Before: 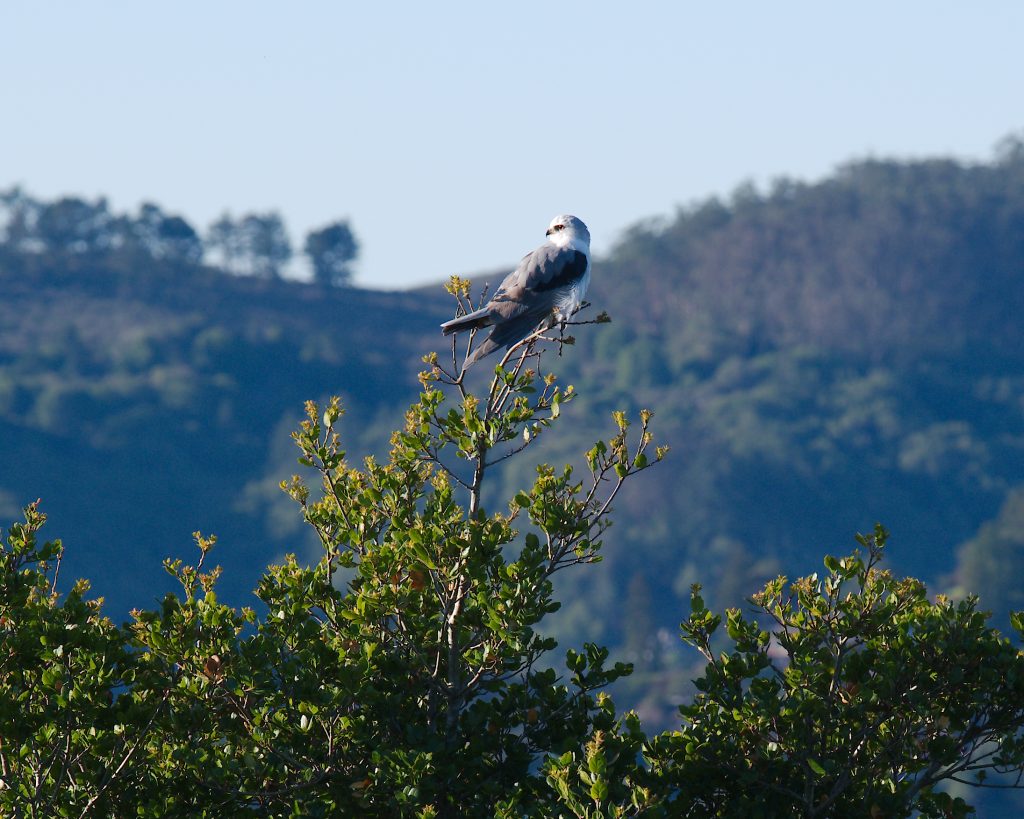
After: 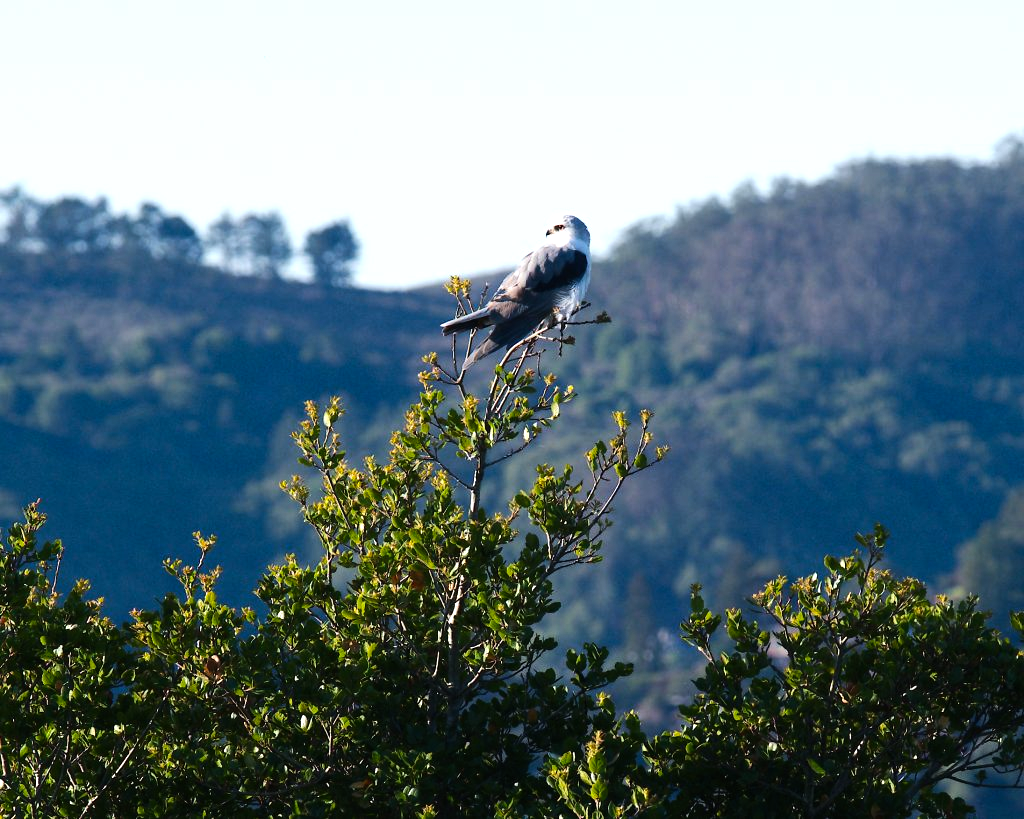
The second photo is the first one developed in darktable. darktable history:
color balance: output saturation 110%
tone equalizer: -8 EV -0.75 EV, -7 EV -0.7 EV, -6 EV -0.6 EV, -5 EV -0.4 EV, -3 EV 0.4 EV, -2 EV 0.6 EV, -1 EV 0.7 EV, +0 EV 0.75 EV, edges refinement/feathering 500, mask exposure compensation -1.57 EV, preserve details no
